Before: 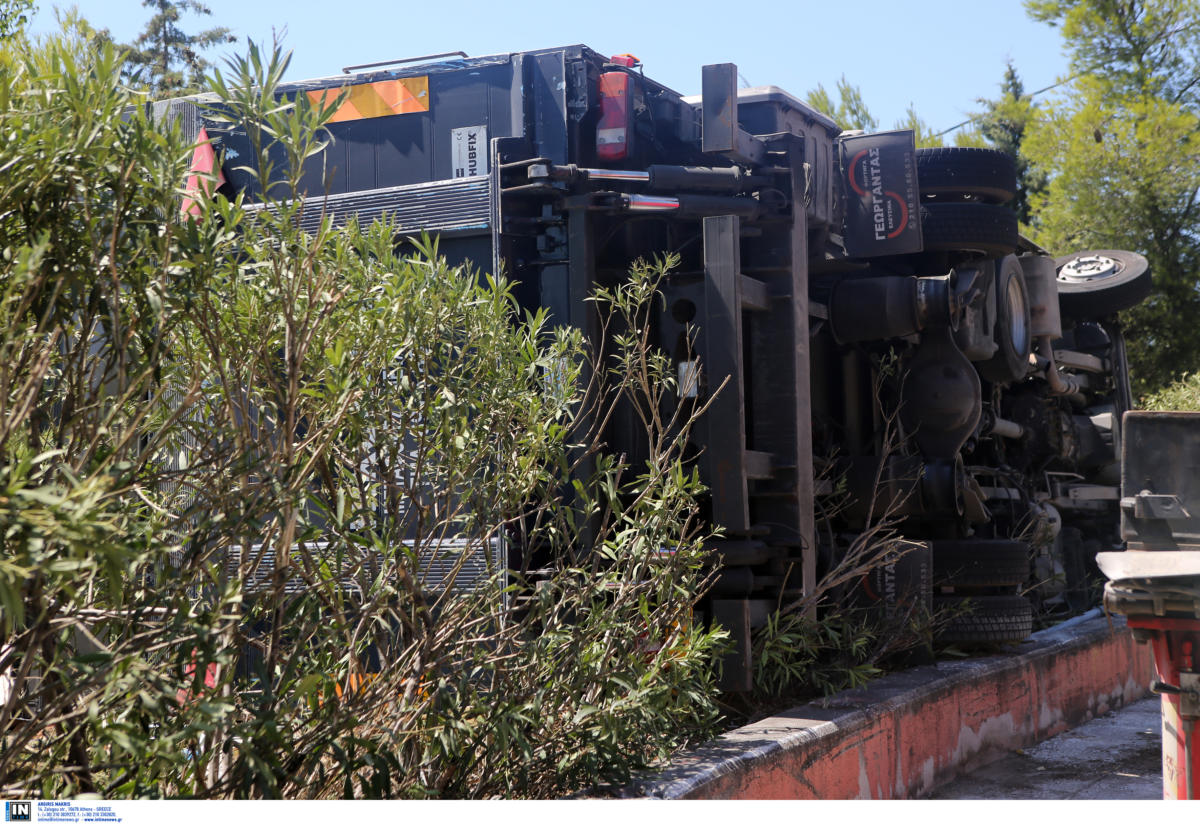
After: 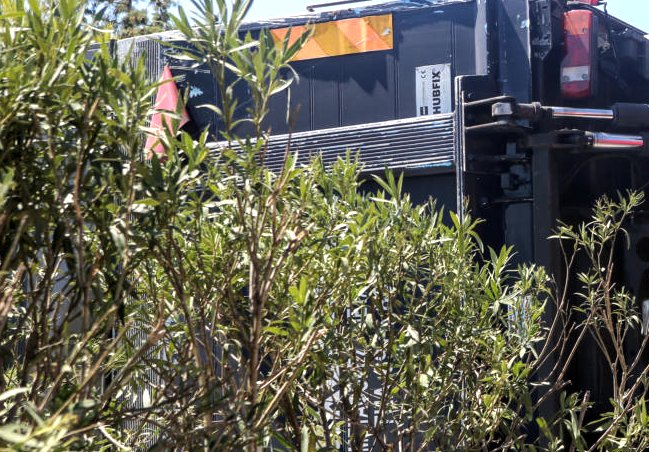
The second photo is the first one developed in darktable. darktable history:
crop and rotate: left 3.061%, top 7.618%, right 42.829%, bottom 37.419%
local contrast: on, module defaults
color balance rgb: perceptual saturation grading › global saturation 0.593%, perceptual brilliance grading › highlights 13.795%, perceptual brilliance grading › mid-tones 8.081%, perceptual brilliance grading › shadows -16.899%
